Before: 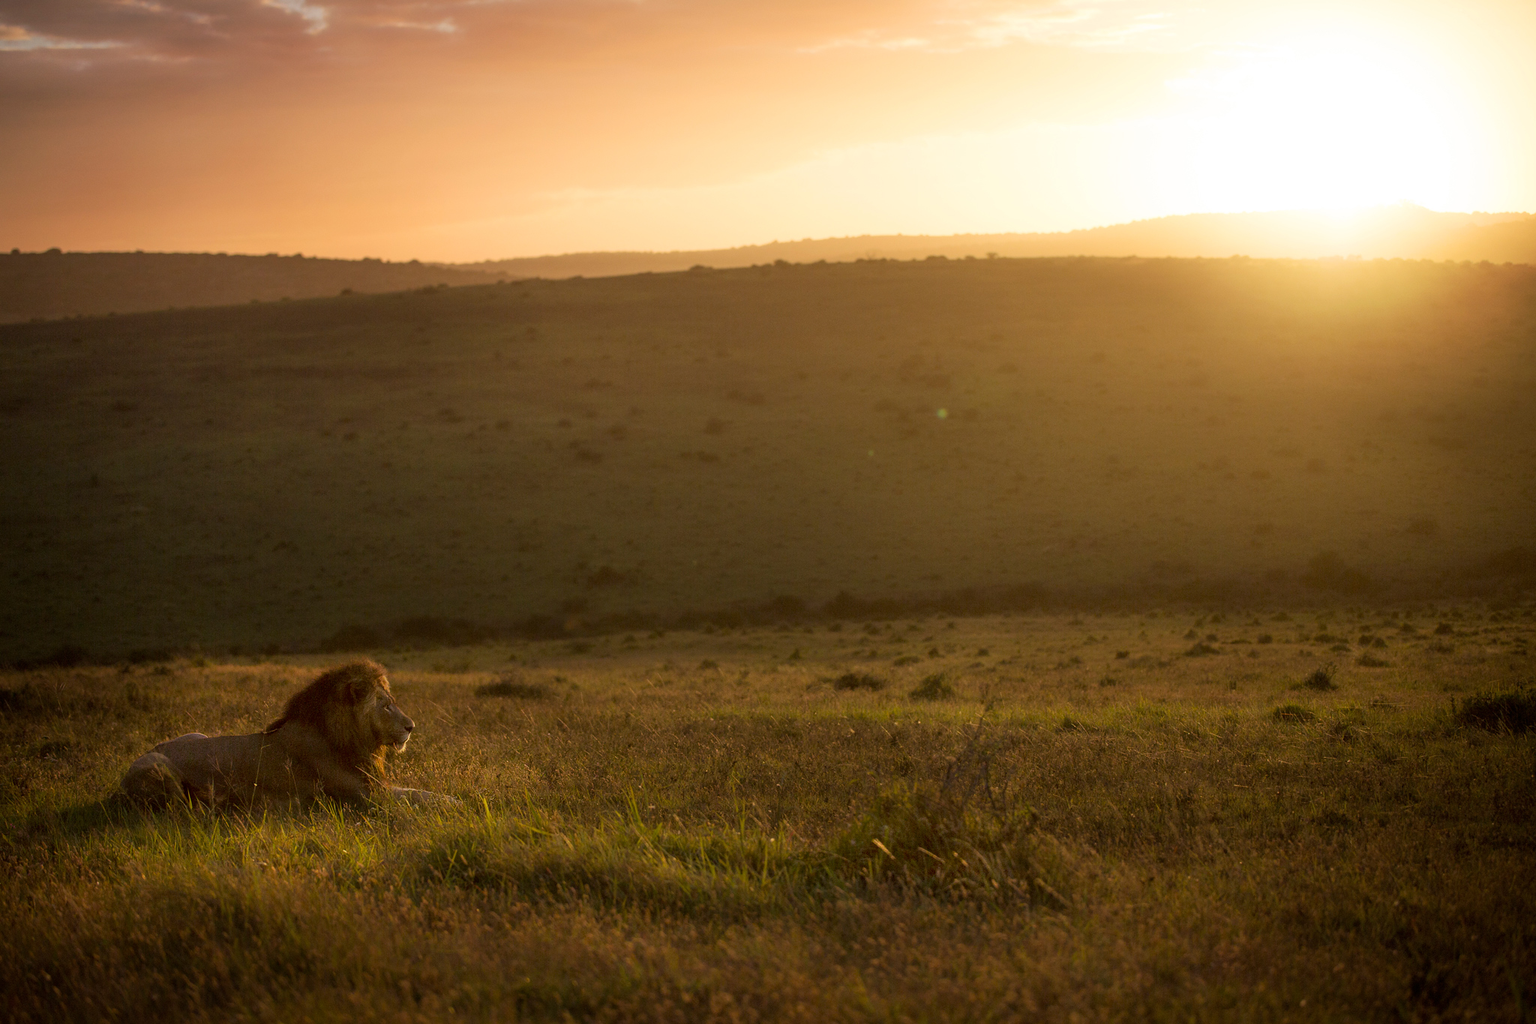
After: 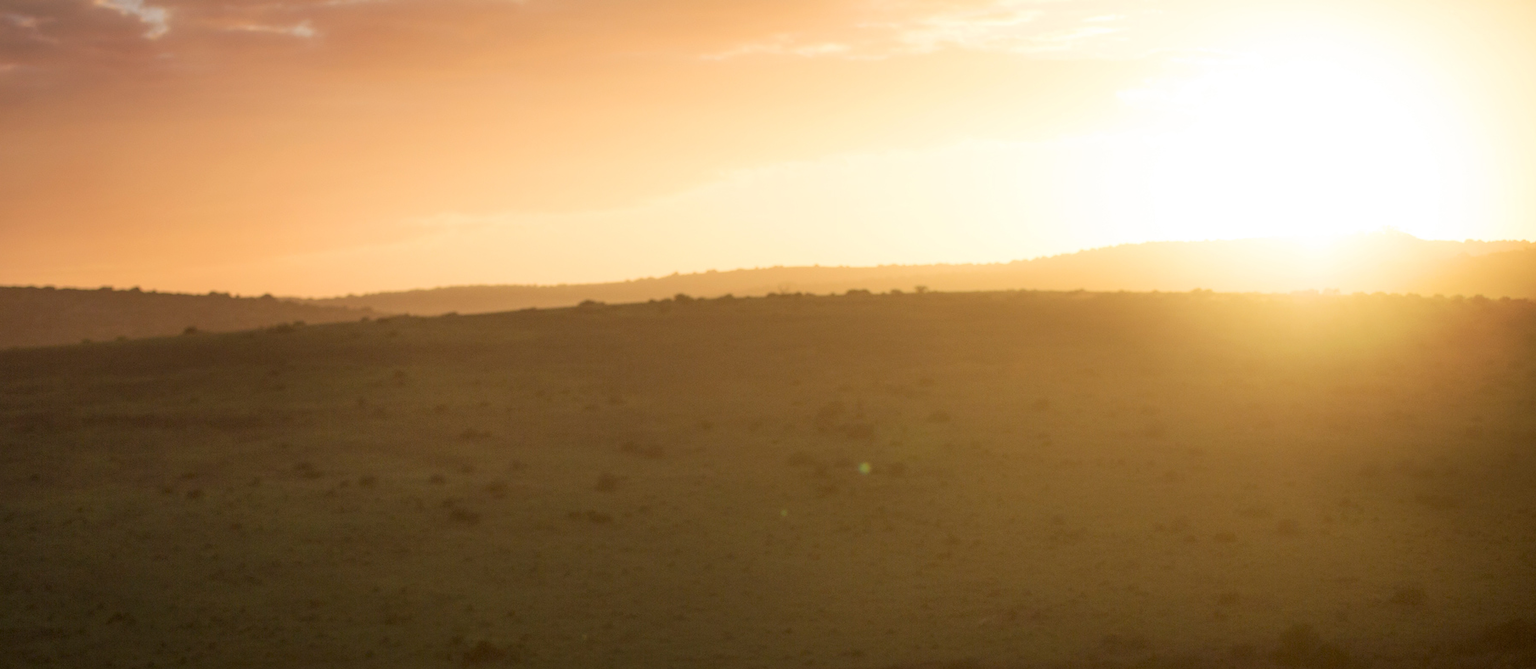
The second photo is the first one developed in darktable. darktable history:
crop and rotate: left 11.66%, bottom 42.2%
